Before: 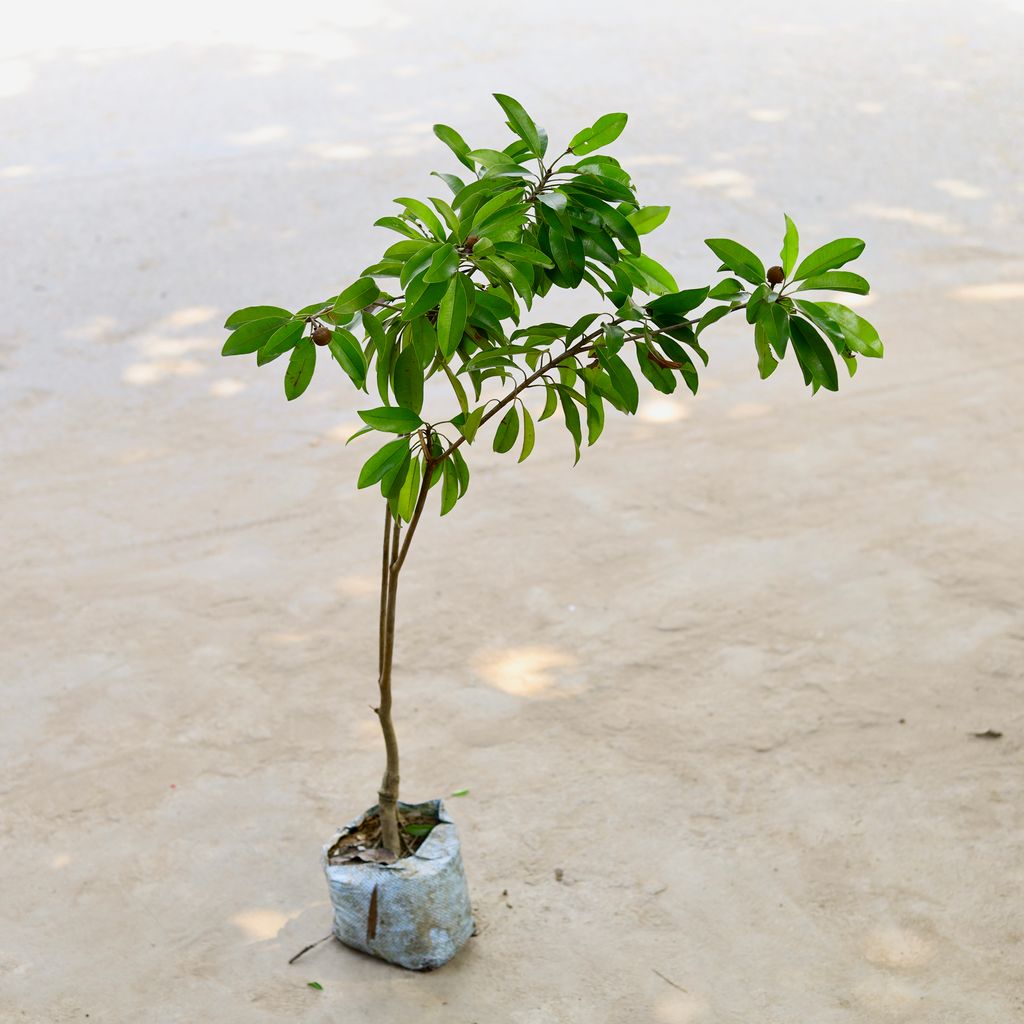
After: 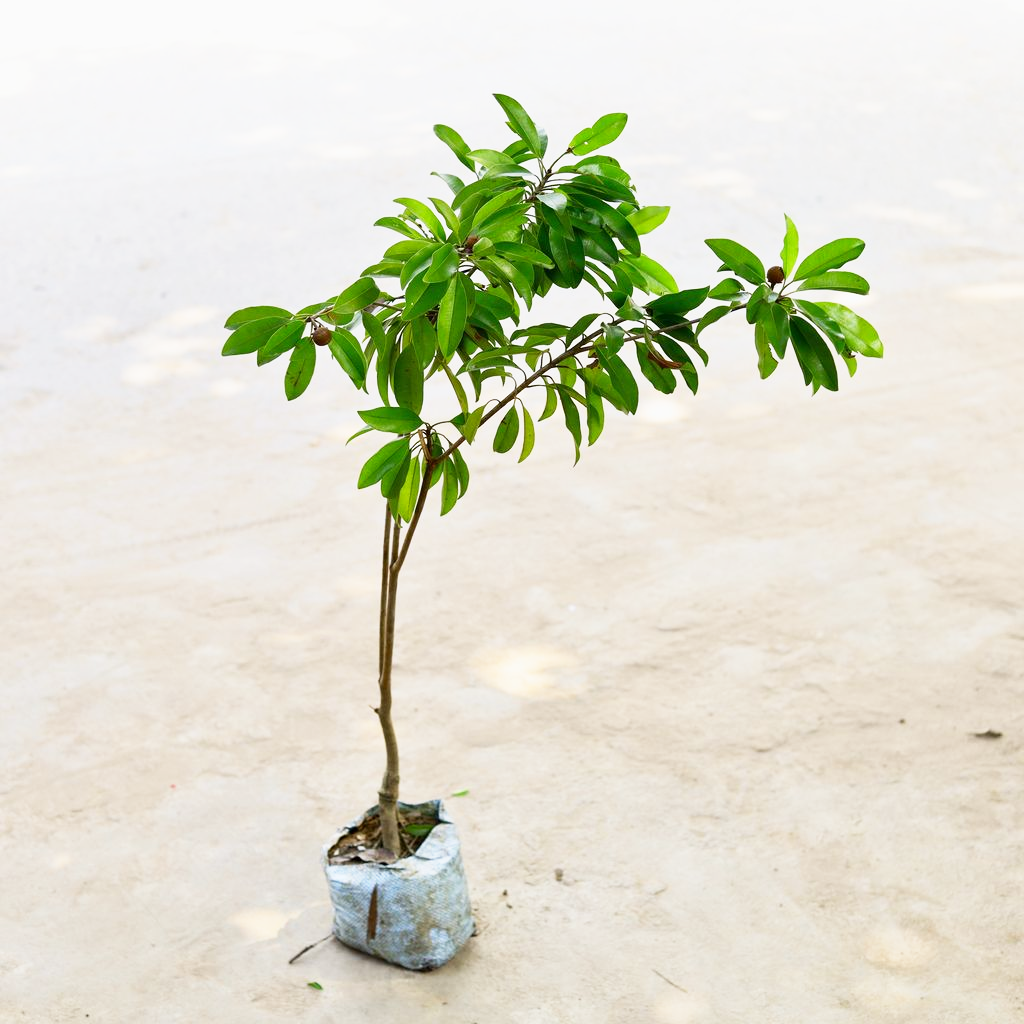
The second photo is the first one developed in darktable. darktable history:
base curve: curves: ch0 [(0, 0) (0.579, 0.807) (1, 1)], preserve colors none
tone equalizer: on, module defaults
